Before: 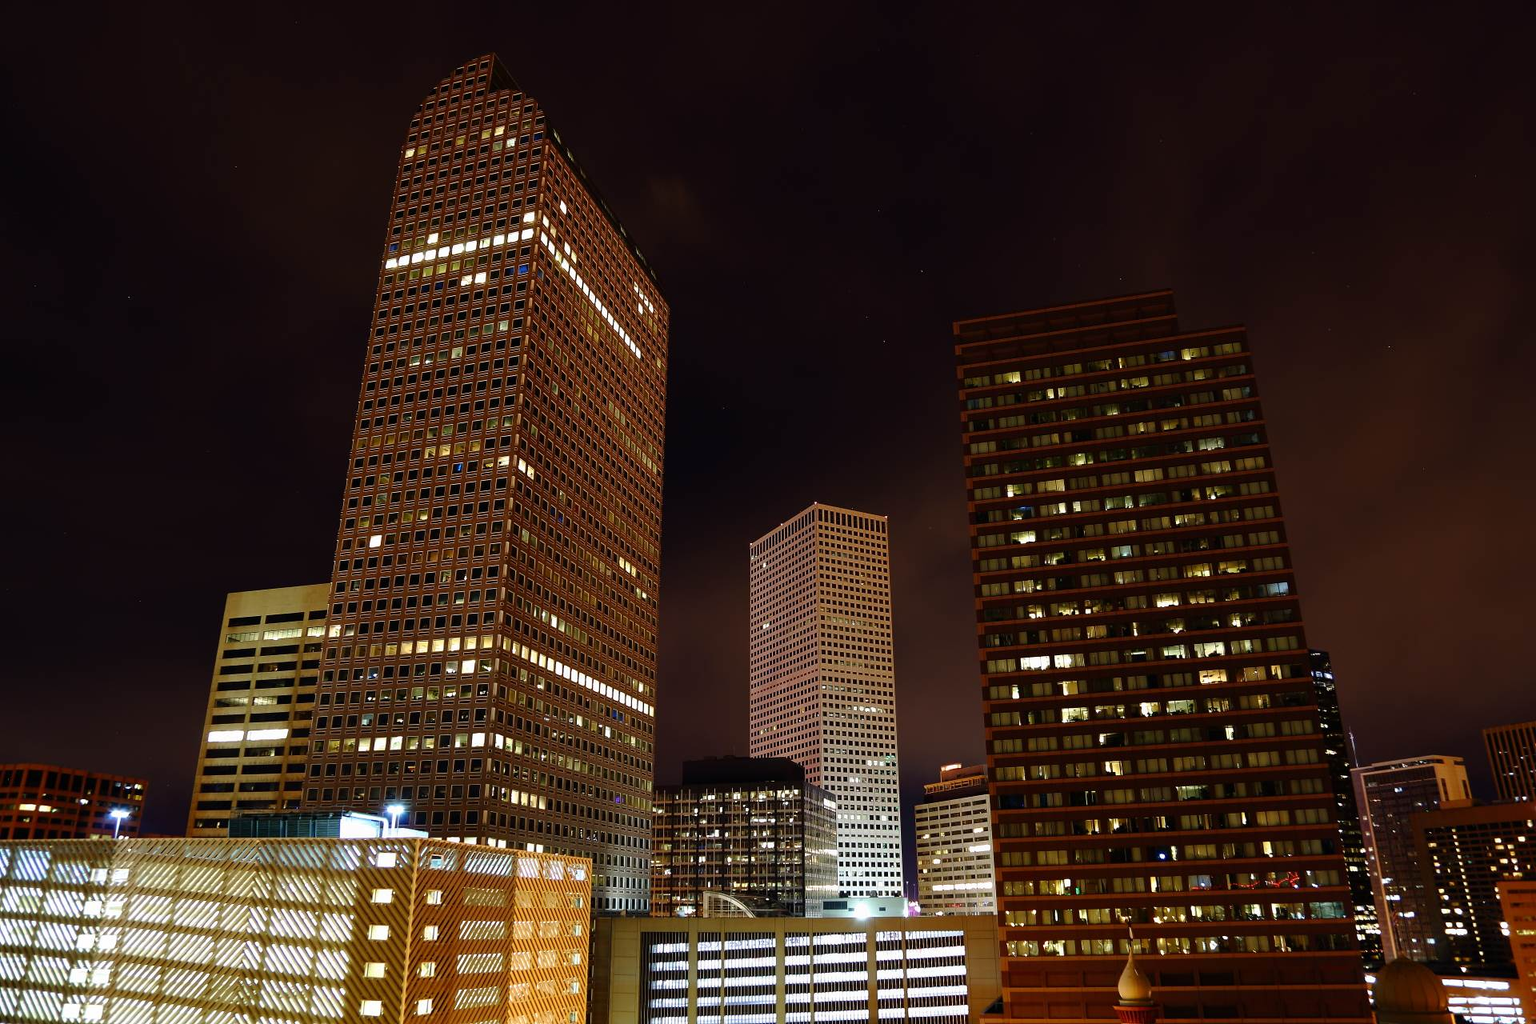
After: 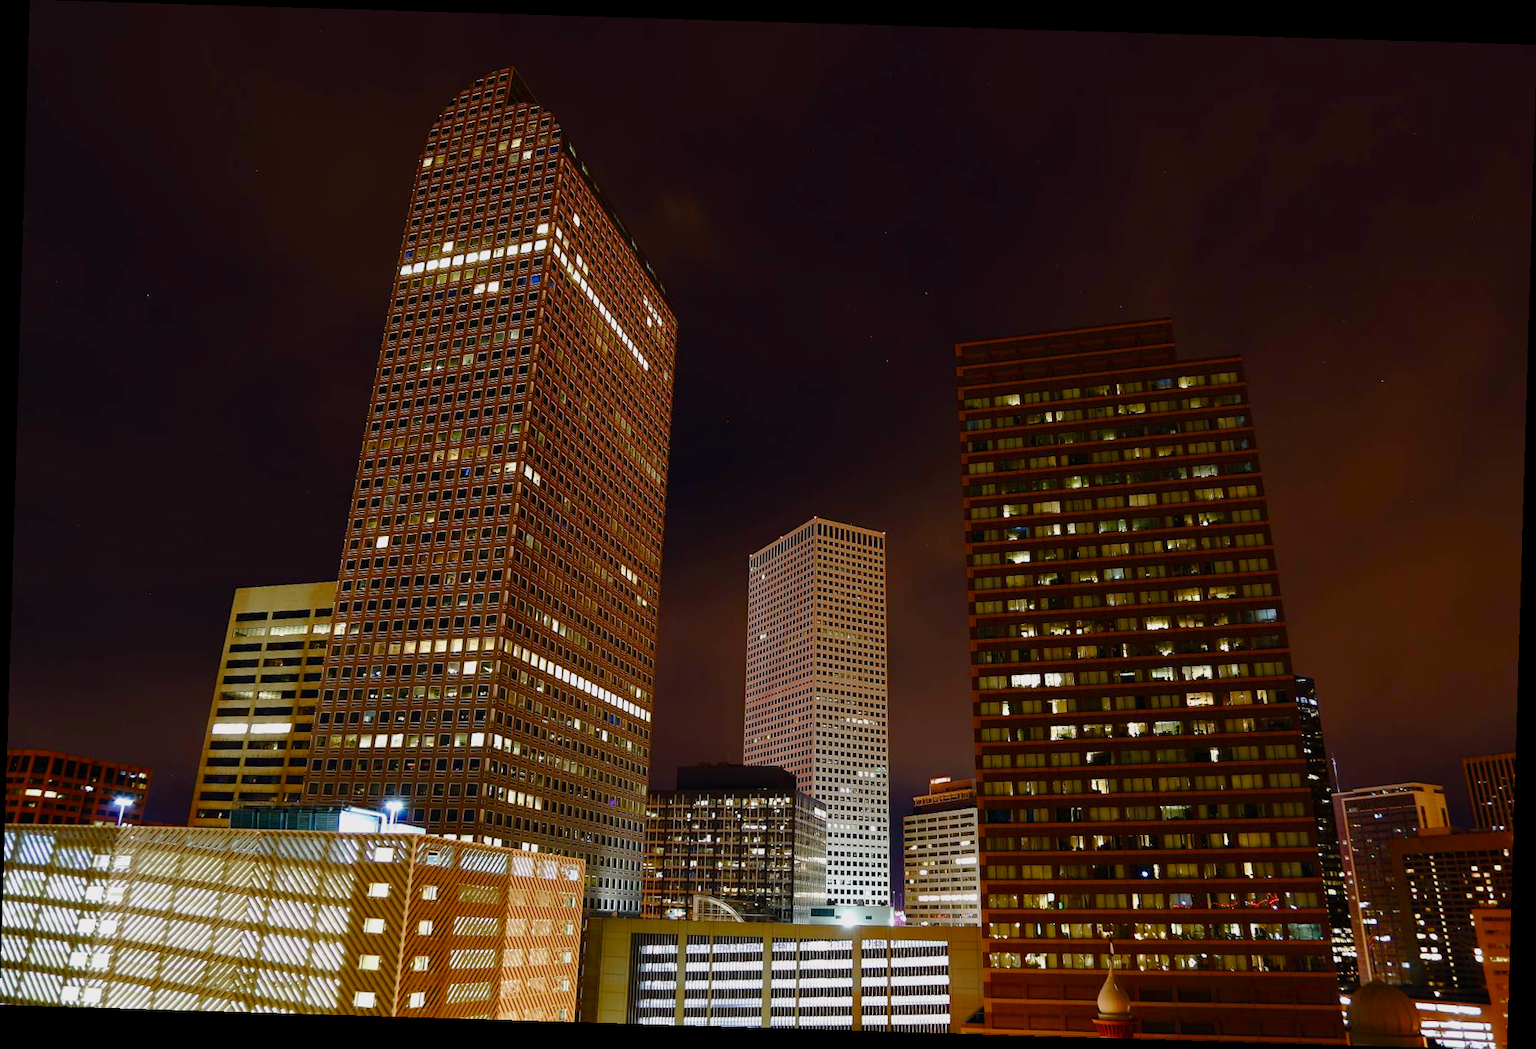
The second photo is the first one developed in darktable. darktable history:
color balance rgb: shadows lift › chroma 1%, shadows lift › hue 113°, highlights gain › chroma 0.2%, highlights gain › hue 333°, perceptual saturation grading › global saturation 20%, perceptual saturation grading › highlights -50%, perceptual saturation grading › shadows 25%, contrast -10%
rotate and perspective: rotation 1.72°, automatic cropping off
